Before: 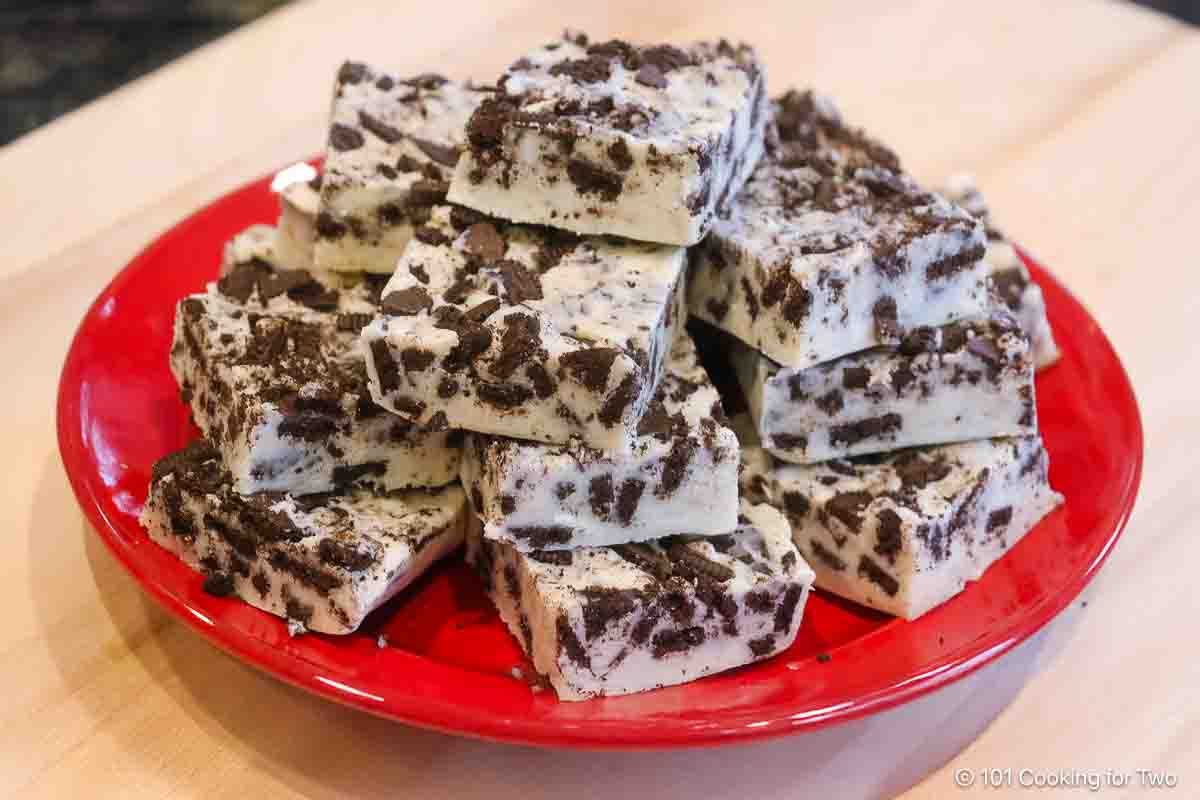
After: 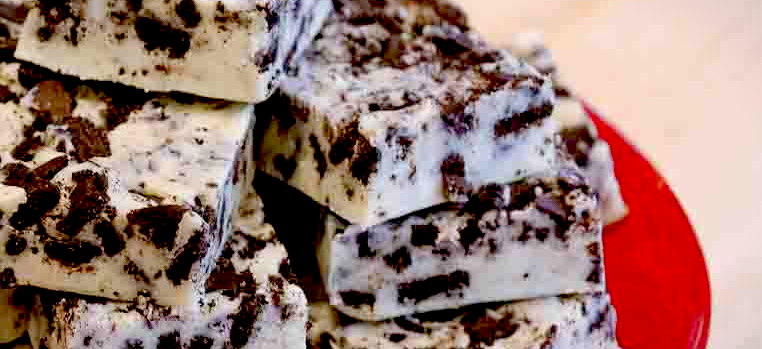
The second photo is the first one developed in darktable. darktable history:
exposure: black level correction 0.056, compensate exposure bias true, compensate highlight preservation false
crop: left 36.064%, top 17.956%, right 0.404%, bottom 38.358%
vignetting: fall-off start 98.89%, fall-off radius 100.95%, width/height ratio 1.425
